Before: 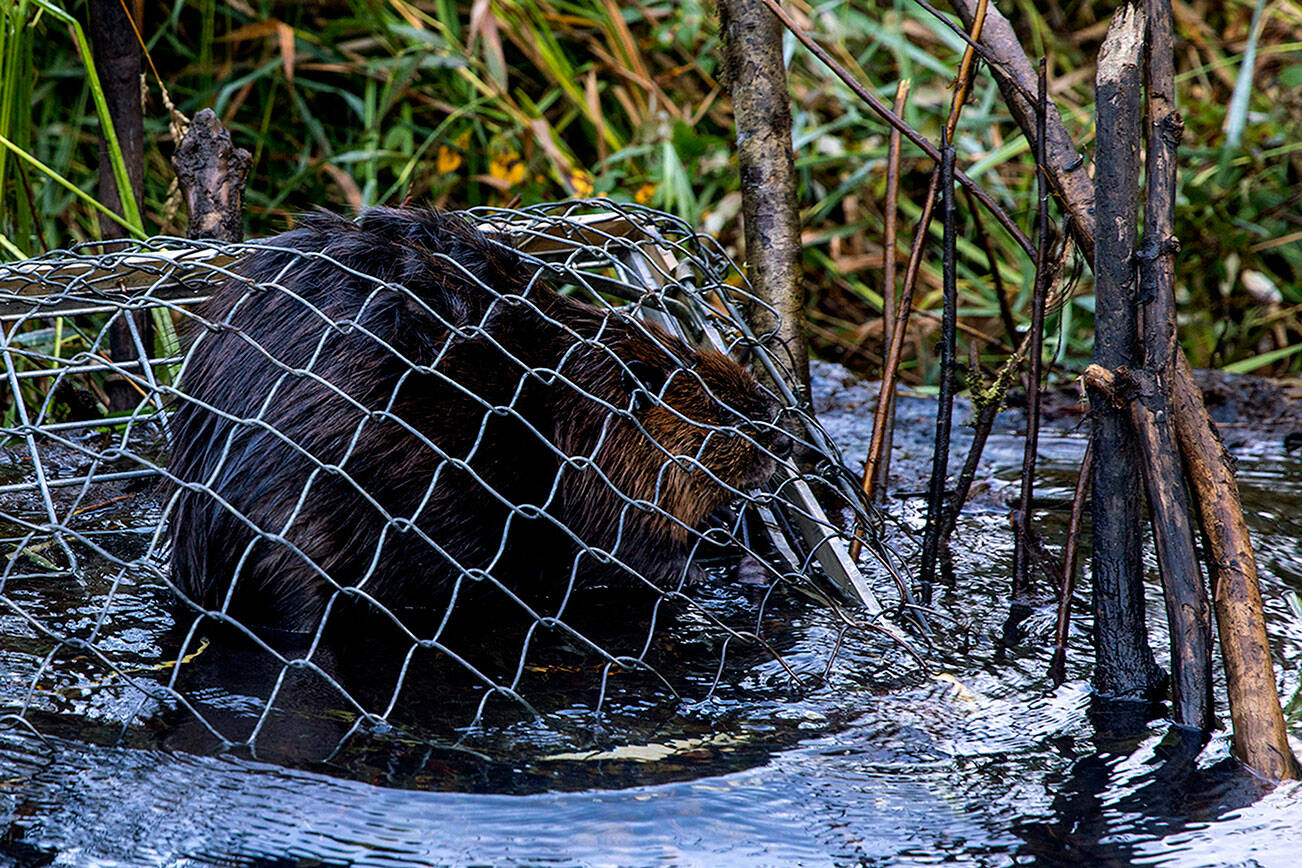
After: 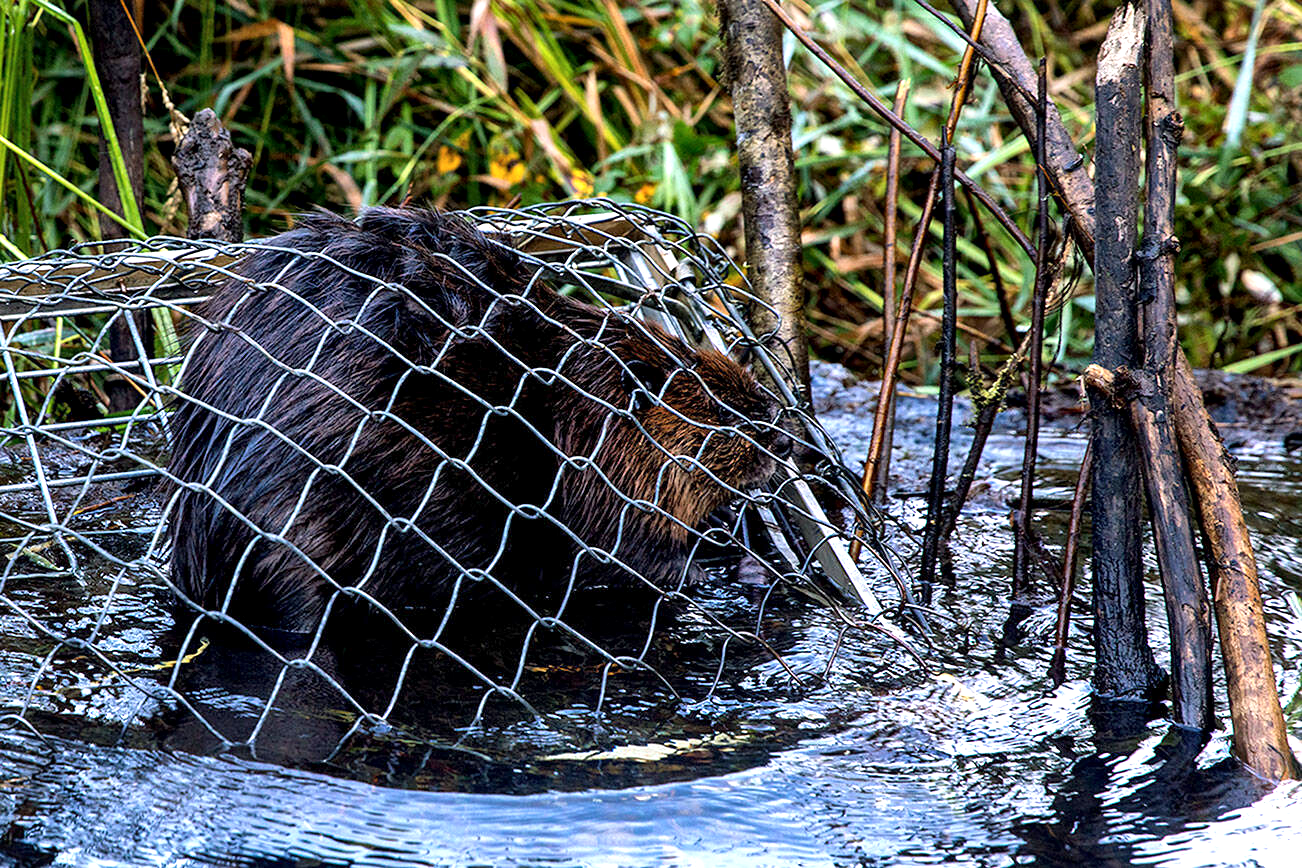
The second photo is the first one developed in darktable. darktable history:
exposure: black level correction 0, exposure 0.695 EV, compensate highlight preservation false
local contrast: mode bilateral grid, contrast 19, coarseness 50, detail 148%, midtone range 0.2
